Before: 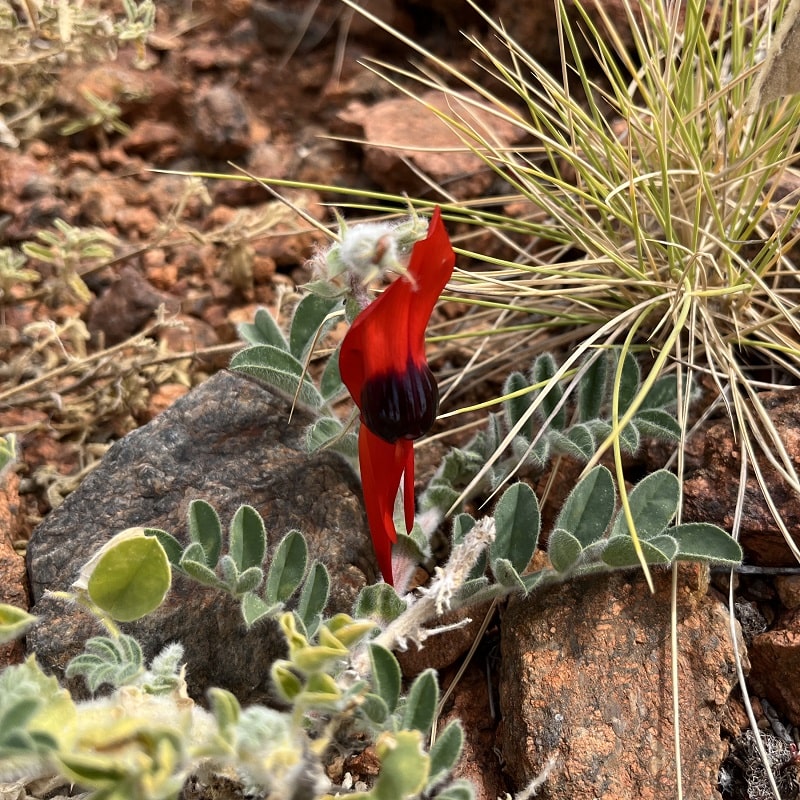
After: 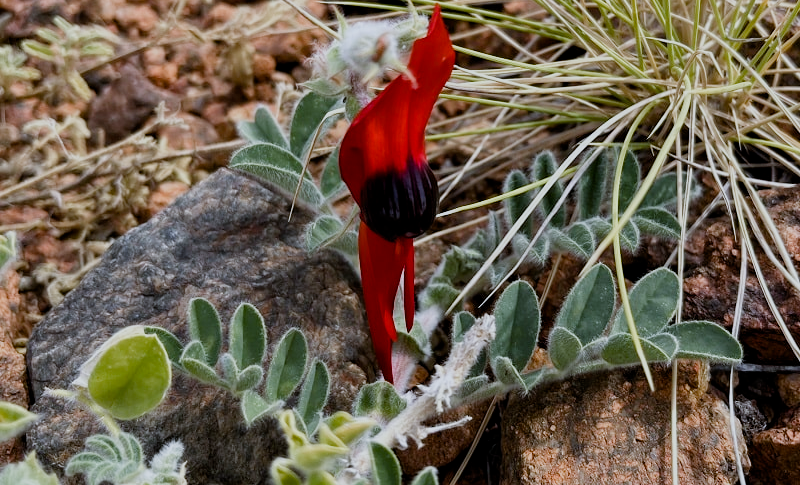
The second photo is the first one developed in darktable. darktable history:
white balance: red 0.931, blue 1.11
tone equalizer: on, module defaults
color balance rgb: perceptual saturation grading › global saturation 20%, perceptual saturation grading › highlights -25%, perceptual saturation grading › shadows 25%
crop and rotate: top 25.357%, bottom 13.942%
filmic rgb: middle gray luminance 18.42%, black relative exposure -11.25 EV, white relative exposure 3.75 EV, threshold 6 EV, target black luminance 0%, hardness 5.87, latitude 57.4%, contrast 0.963, shadows ↔ highlights balance 49.98%, add noise in highlights 0, preserve chrominance luminance Y, color science v3 (2019), use custom middle-gray values true, iterations of high-quality reconstruction 0, contrast in highlights soft, enable highlight reconstruction true
